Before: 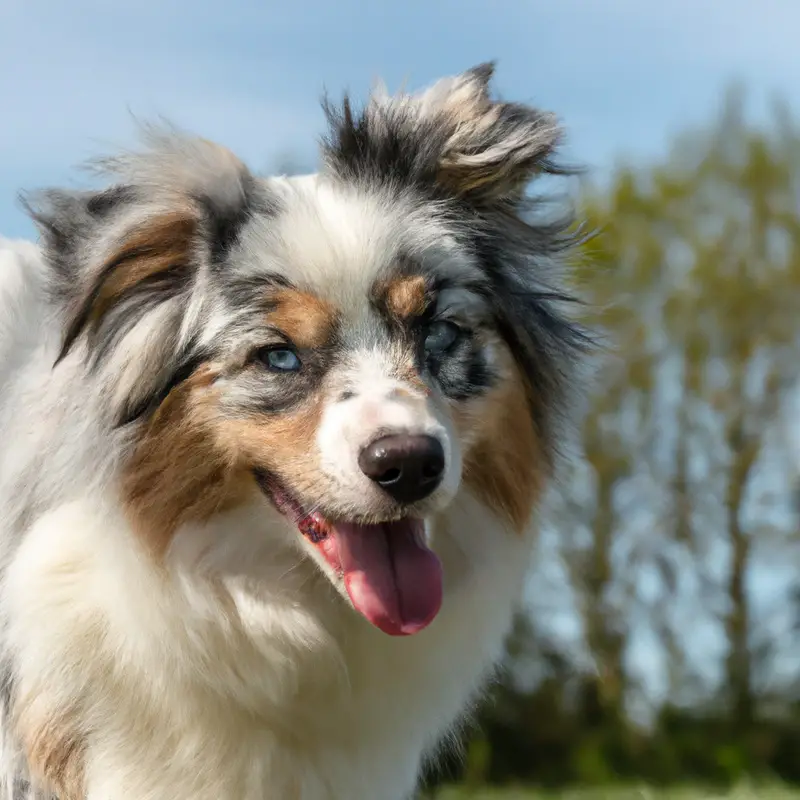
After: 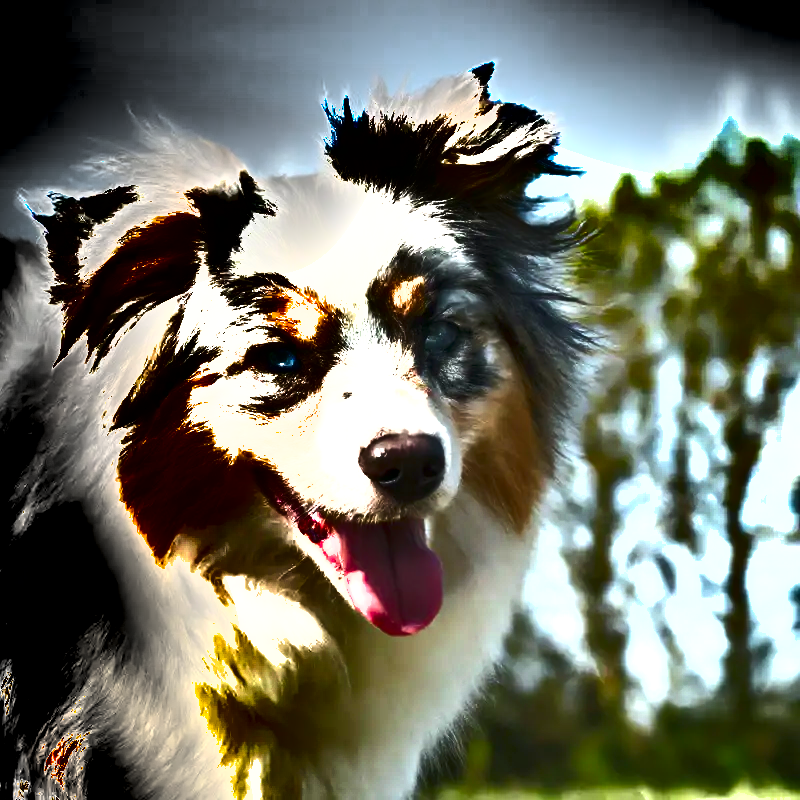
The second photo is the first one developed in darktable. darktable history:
exposure: black level correction 0, exposure 1.878 EV, compensate exposure bias true, compensate highlight preservation false
shadows and highlights: shadows 20.97, highlights -82.77, soften with gaussian
